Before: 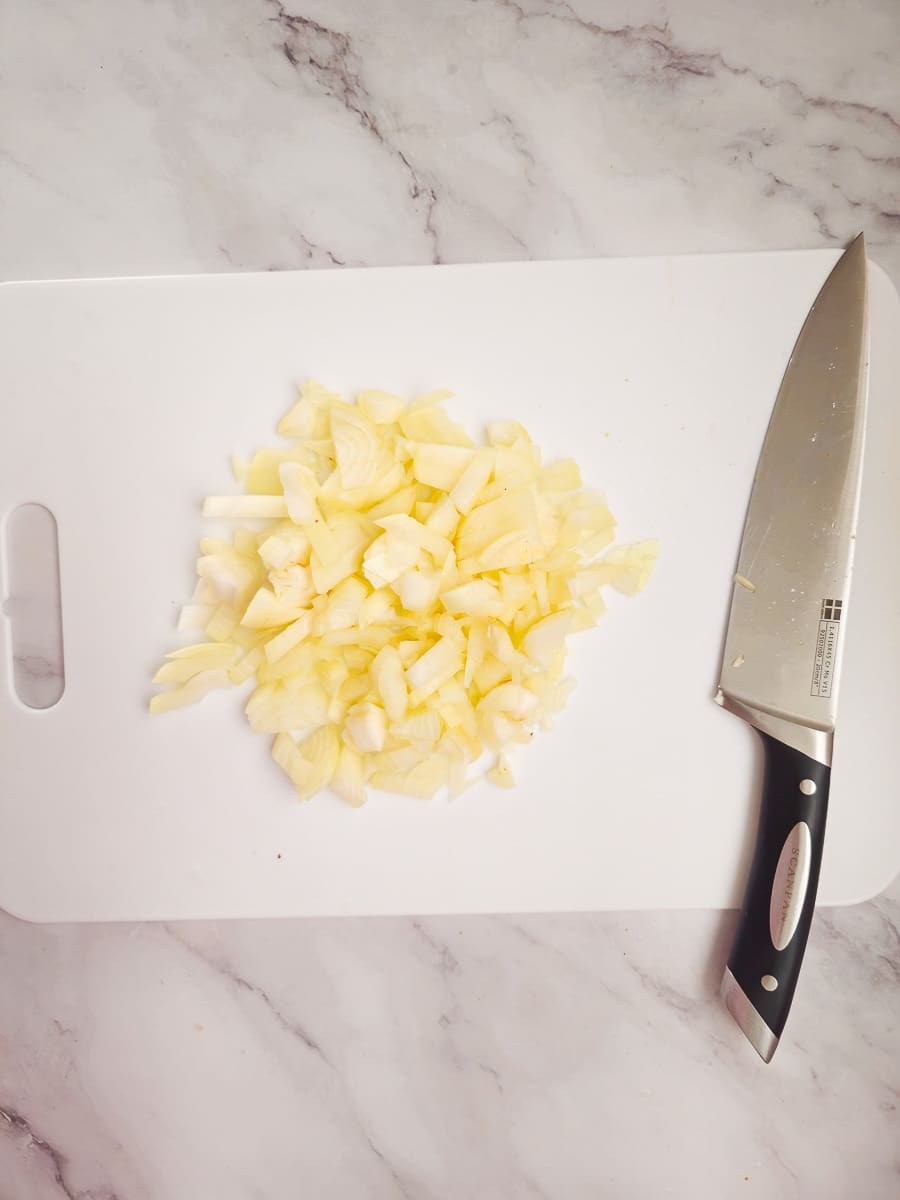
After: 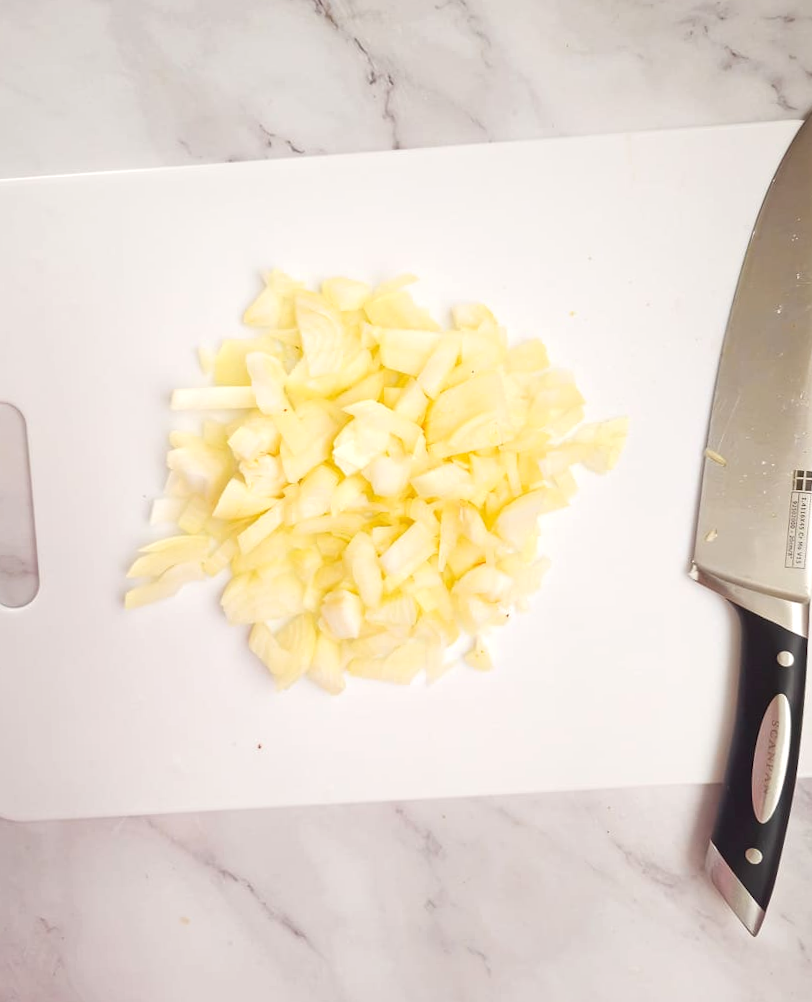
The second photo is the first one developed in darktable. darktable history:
rotate and perspective: rotation -2°, crop left 0.022, crop right 0.978, crop top 0.049, crop bottom 0.951
crop: left 3.305%, top 6.436%, right 6.389%, bottom 3.258%
exposure: exposure 0.197 EV, compensate highlight preservation false
